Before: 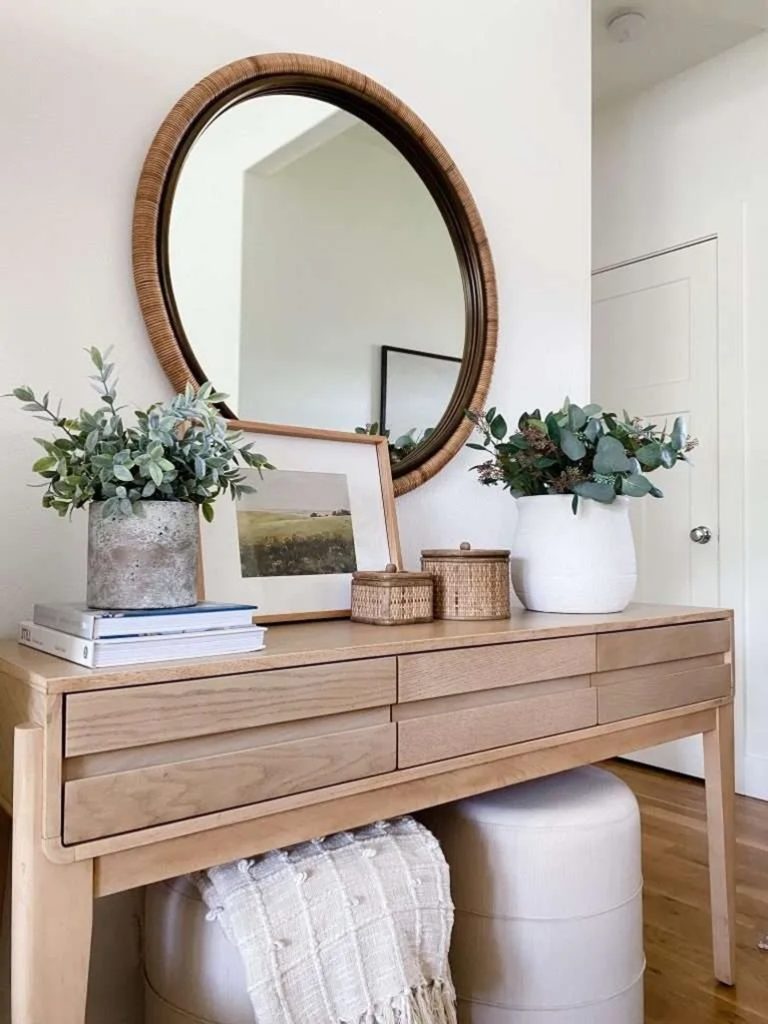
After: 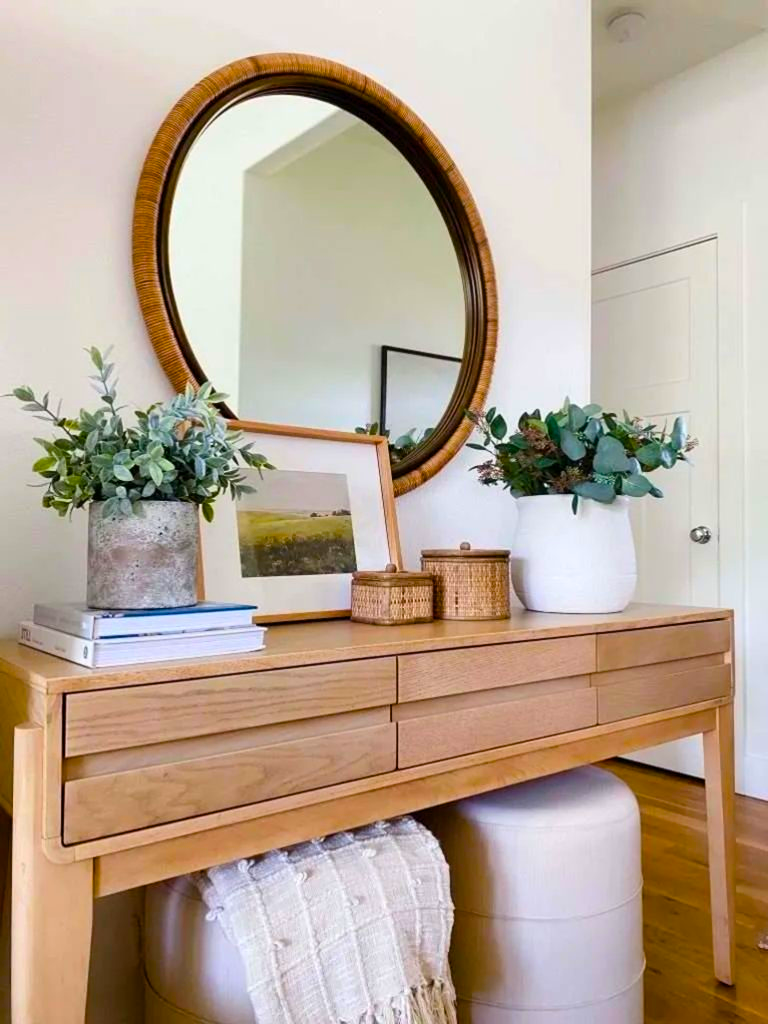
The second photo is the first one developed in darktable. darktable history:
color balance rgb: linear chroma grading › global chroma 25%, perceptual saturation grading › global saturation 50%
